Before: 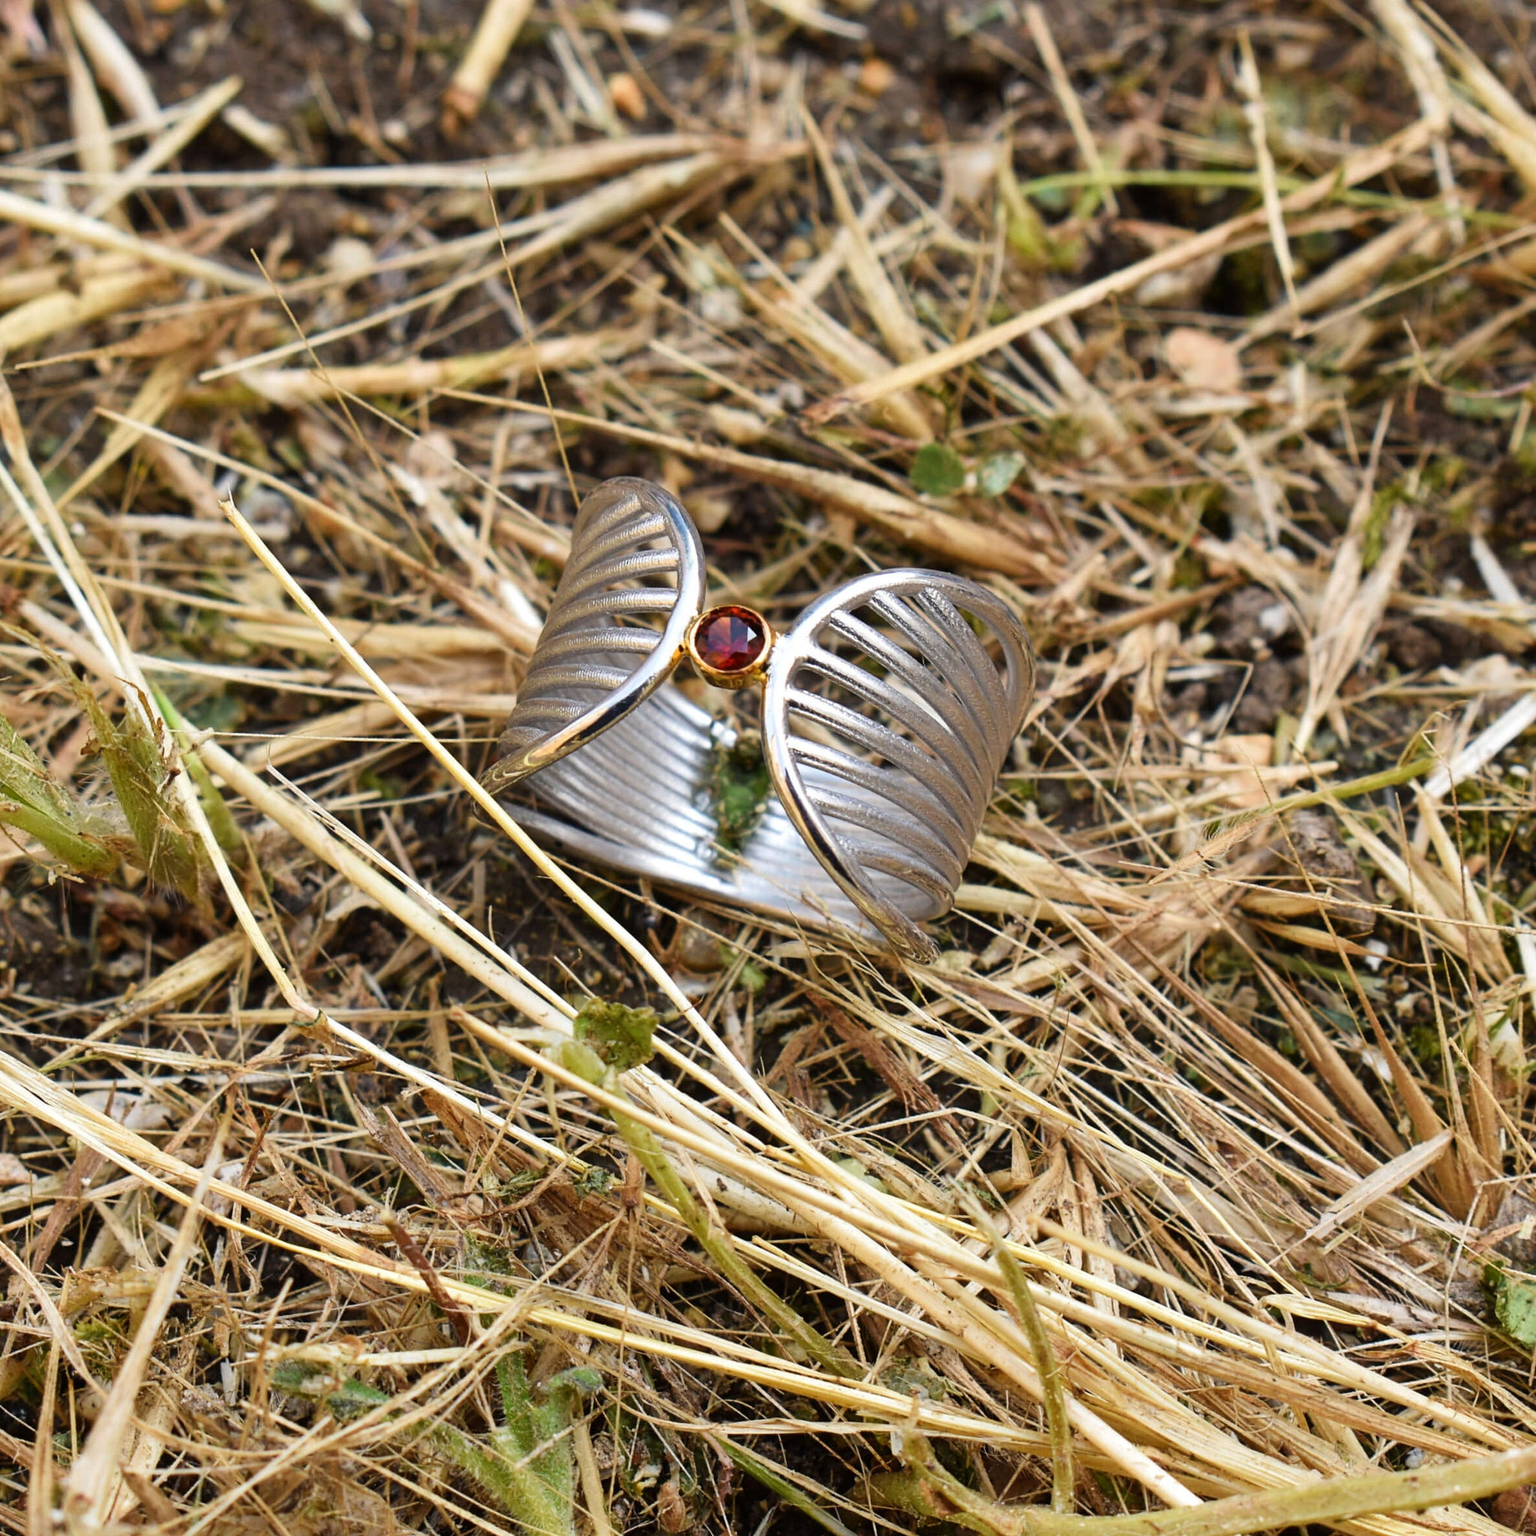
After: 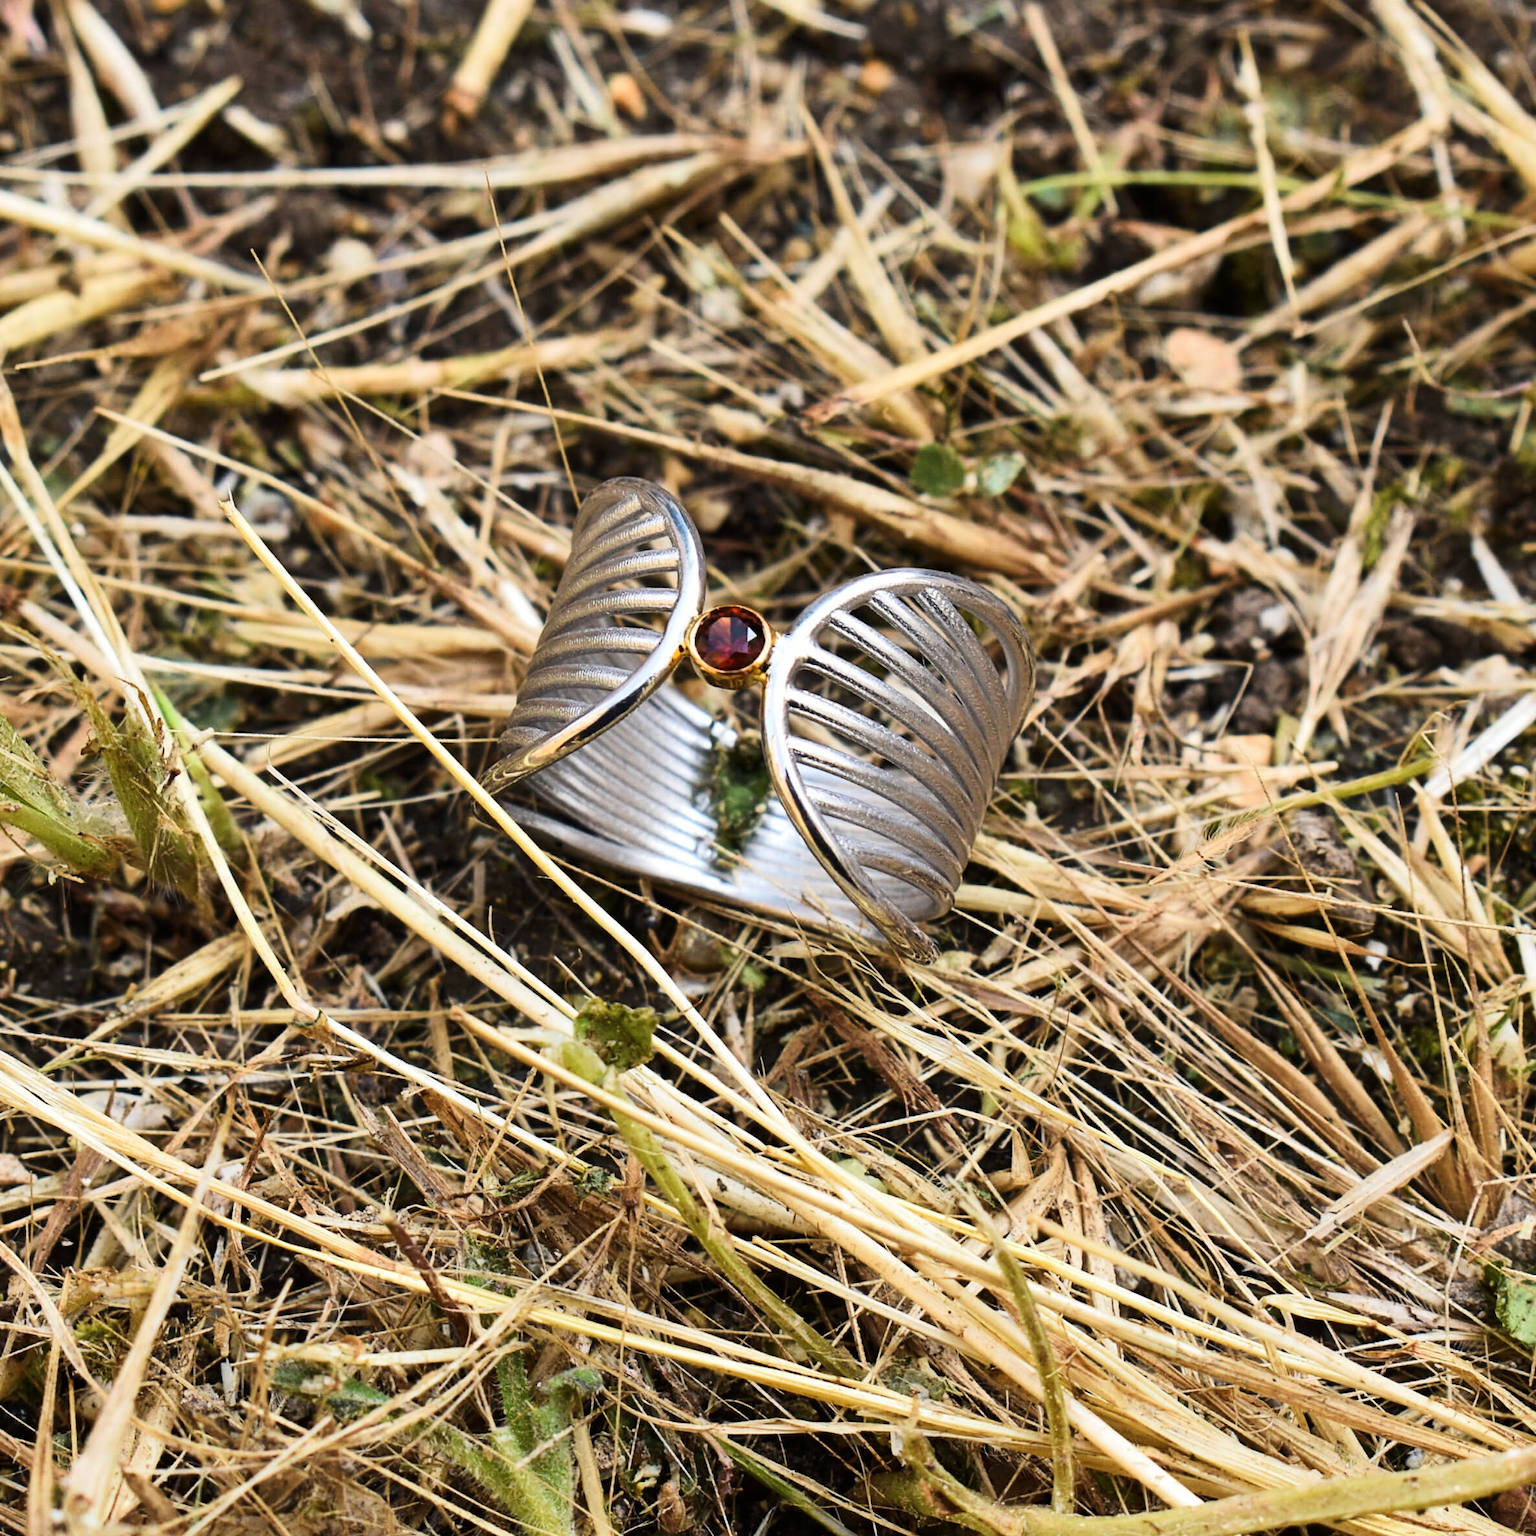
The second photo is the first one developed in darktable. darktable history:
tone curve: curves: ch0 [(0, 0) (0.055, 0.031) (0.282, 0.215) (0.729, 0.785) (1, 1)], color space Lab, linked channels, preserve colors none
